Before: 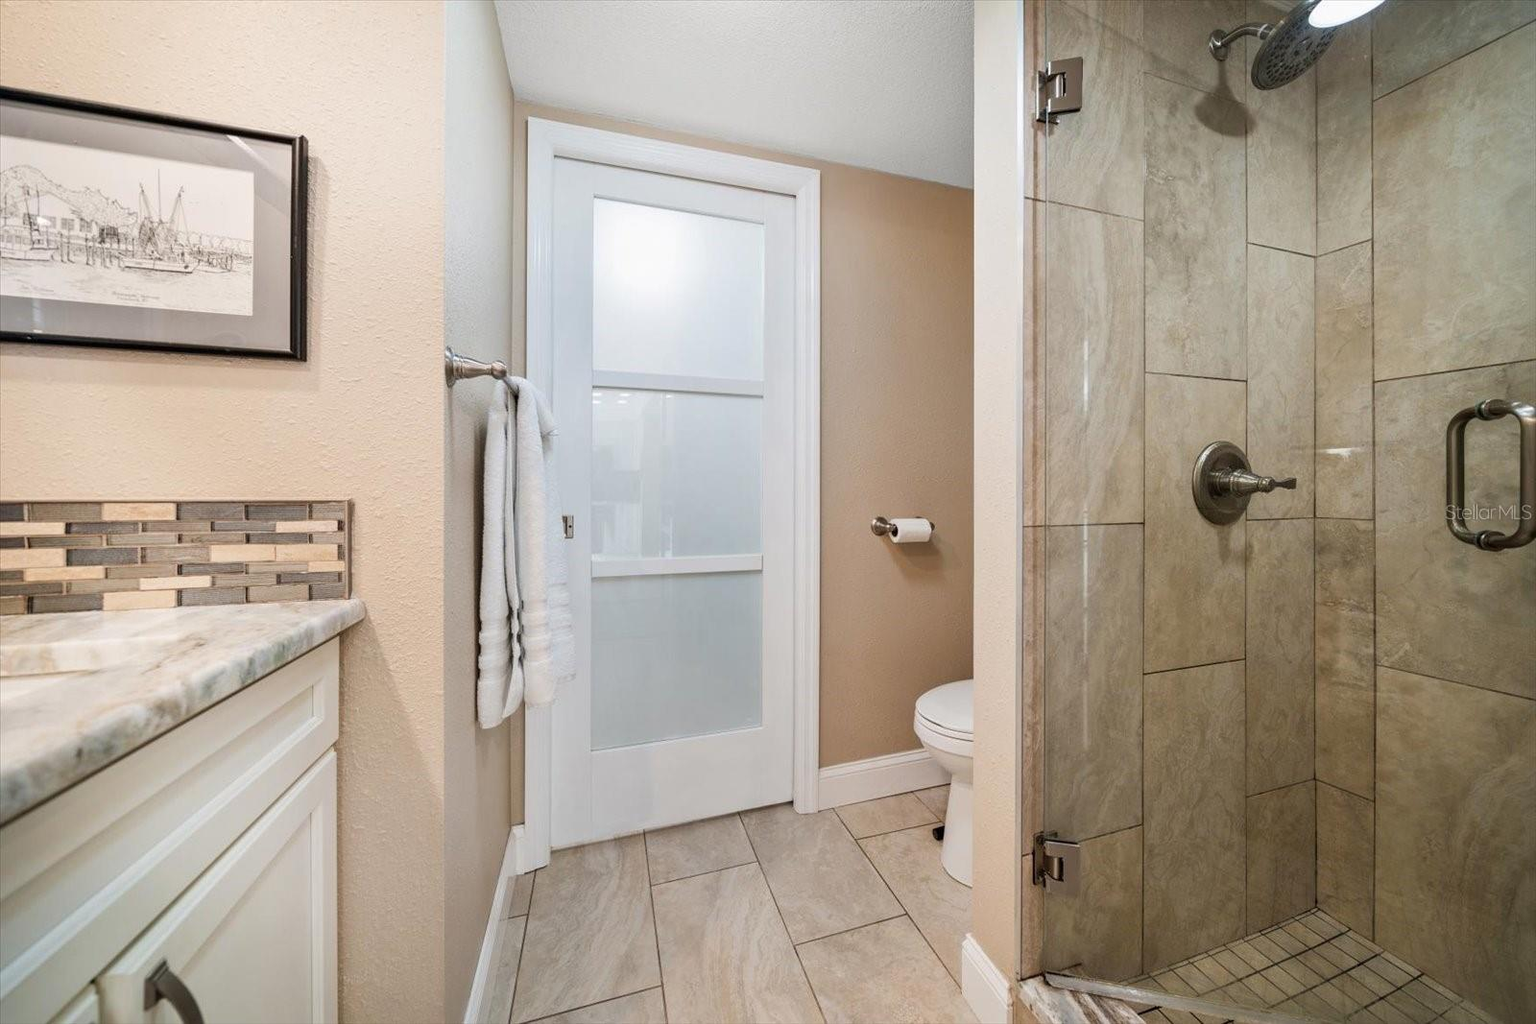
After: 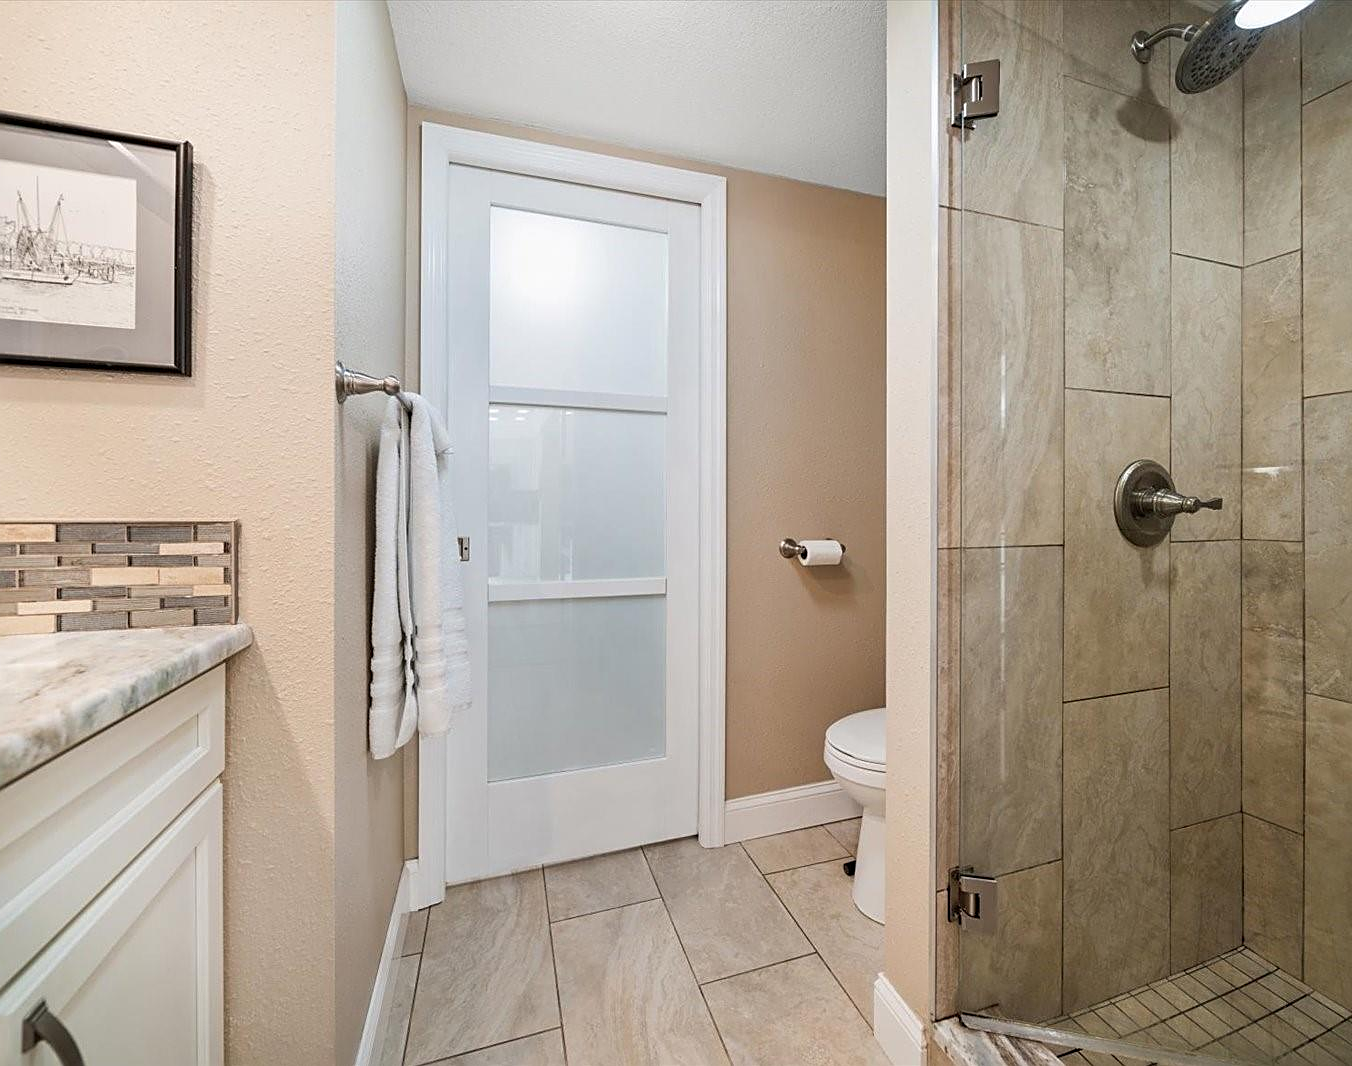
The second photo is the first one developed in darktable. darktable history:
crop: left 8.042%, right 7.417%
sharpen: on, module defaults
